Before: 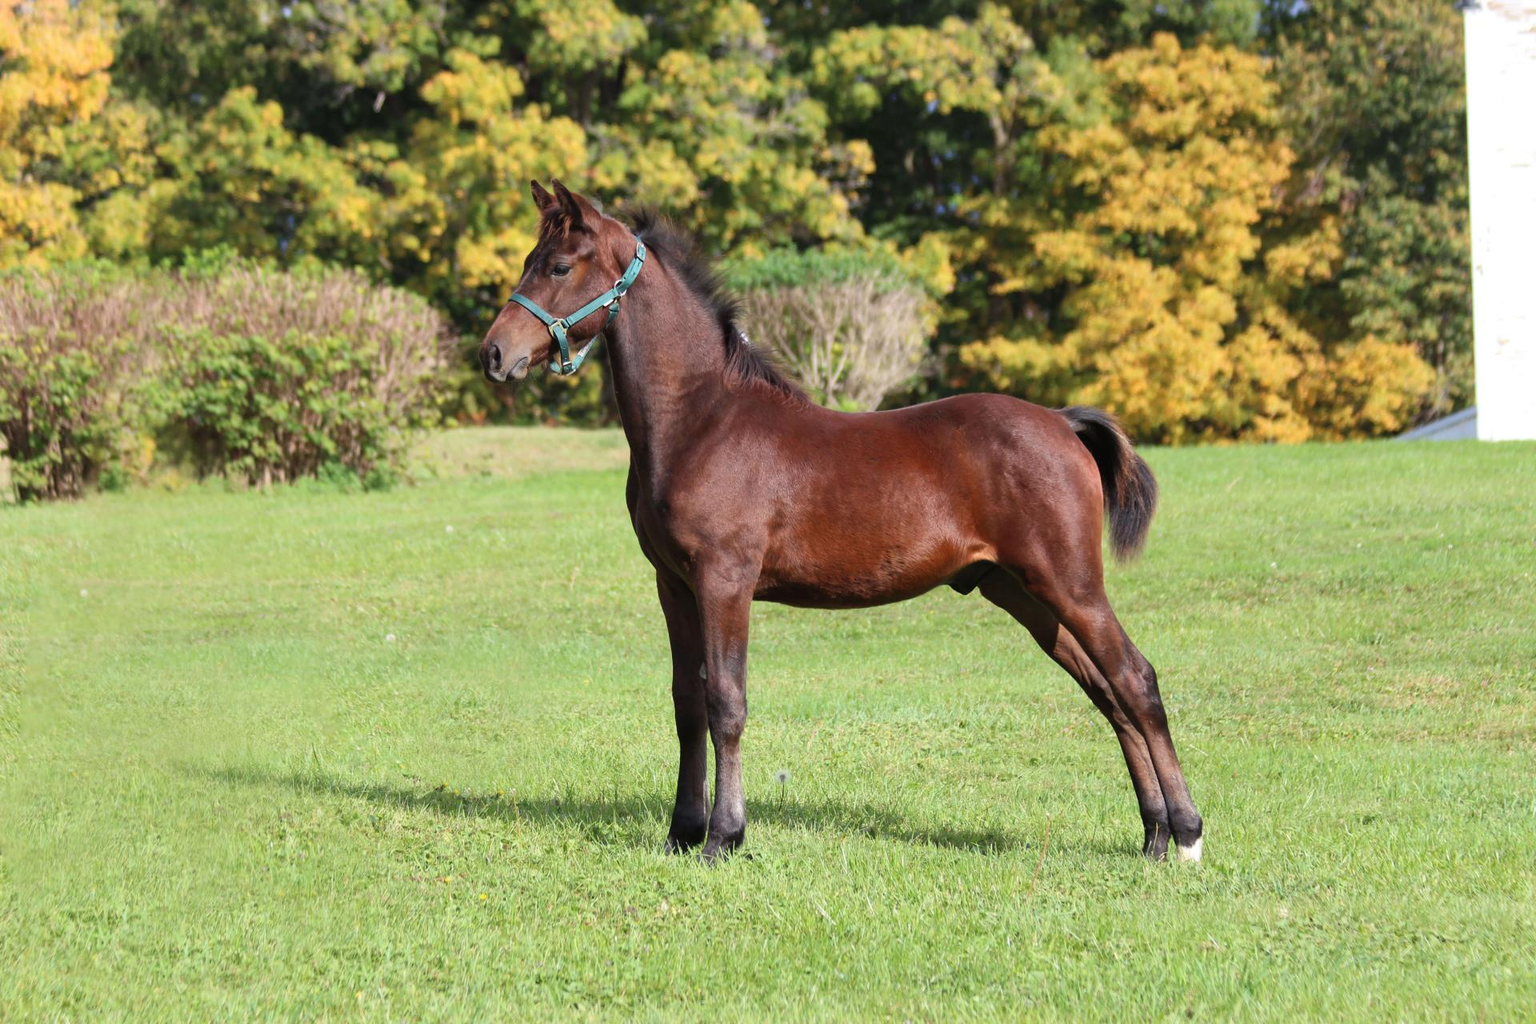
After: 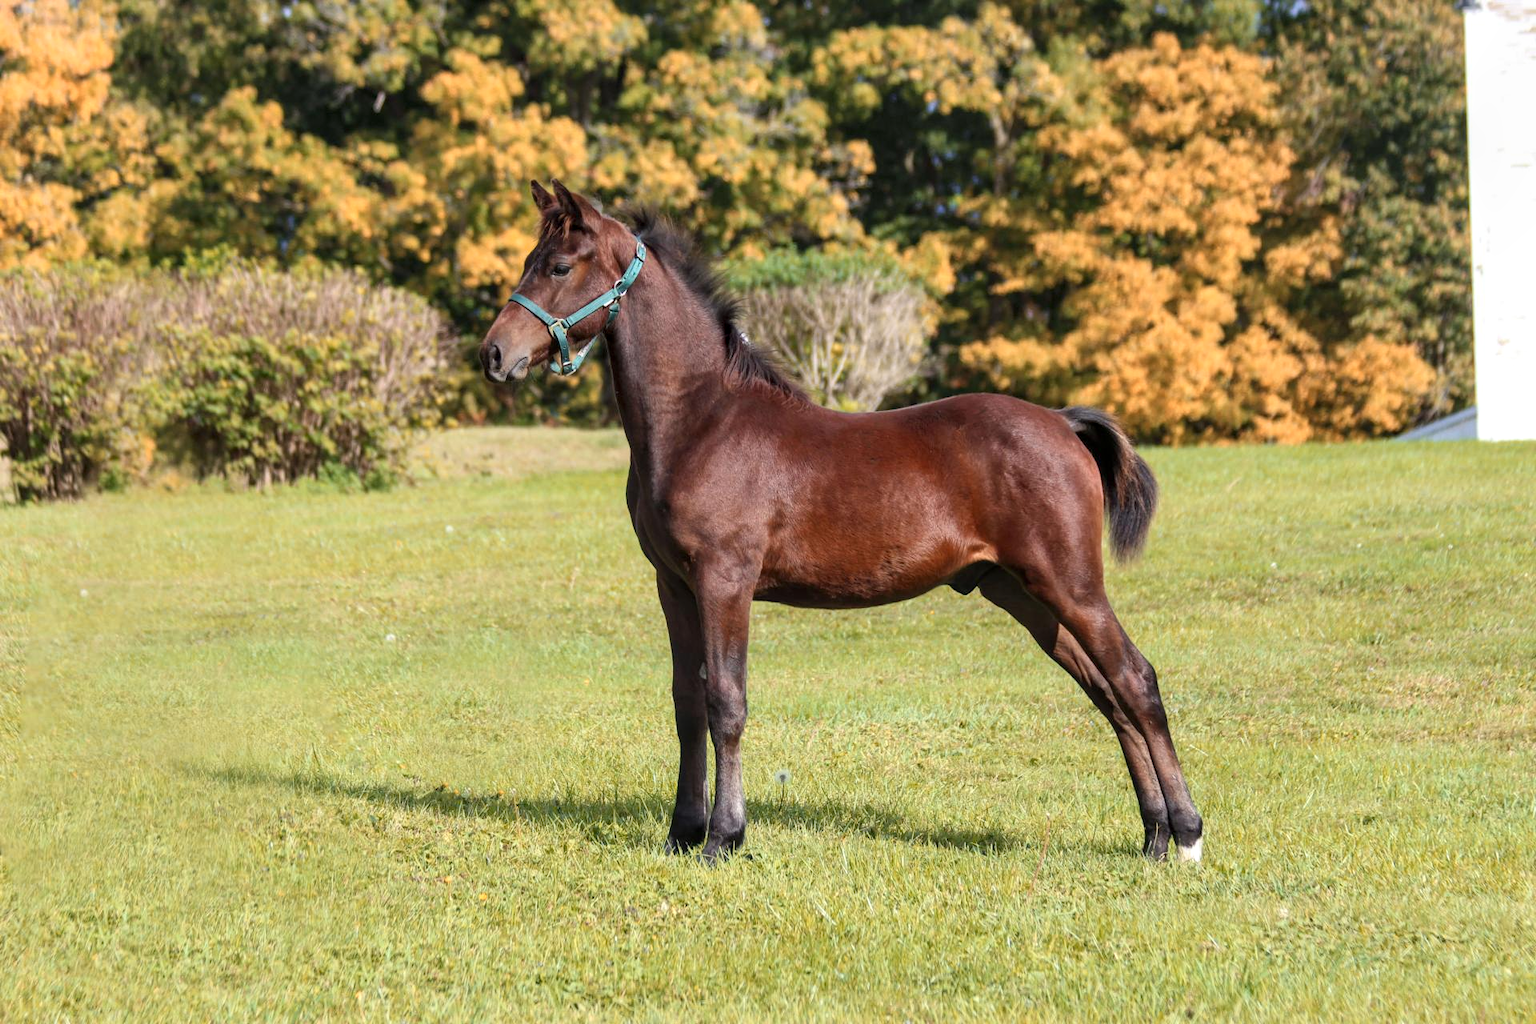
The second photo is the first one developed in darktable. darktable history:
local contrast: on, module defaults
color zones: curves: ch2 [(0, 0.5) (0.143, 0.5) (0.286, 0.416) (0.429, 0.5) (0.571, 0.5) (0.714, 0.5) (0.857, 0.5) (1, 0.5)]
tone equalizer: on, module defaults
exposure: compensate highlight preservation false
